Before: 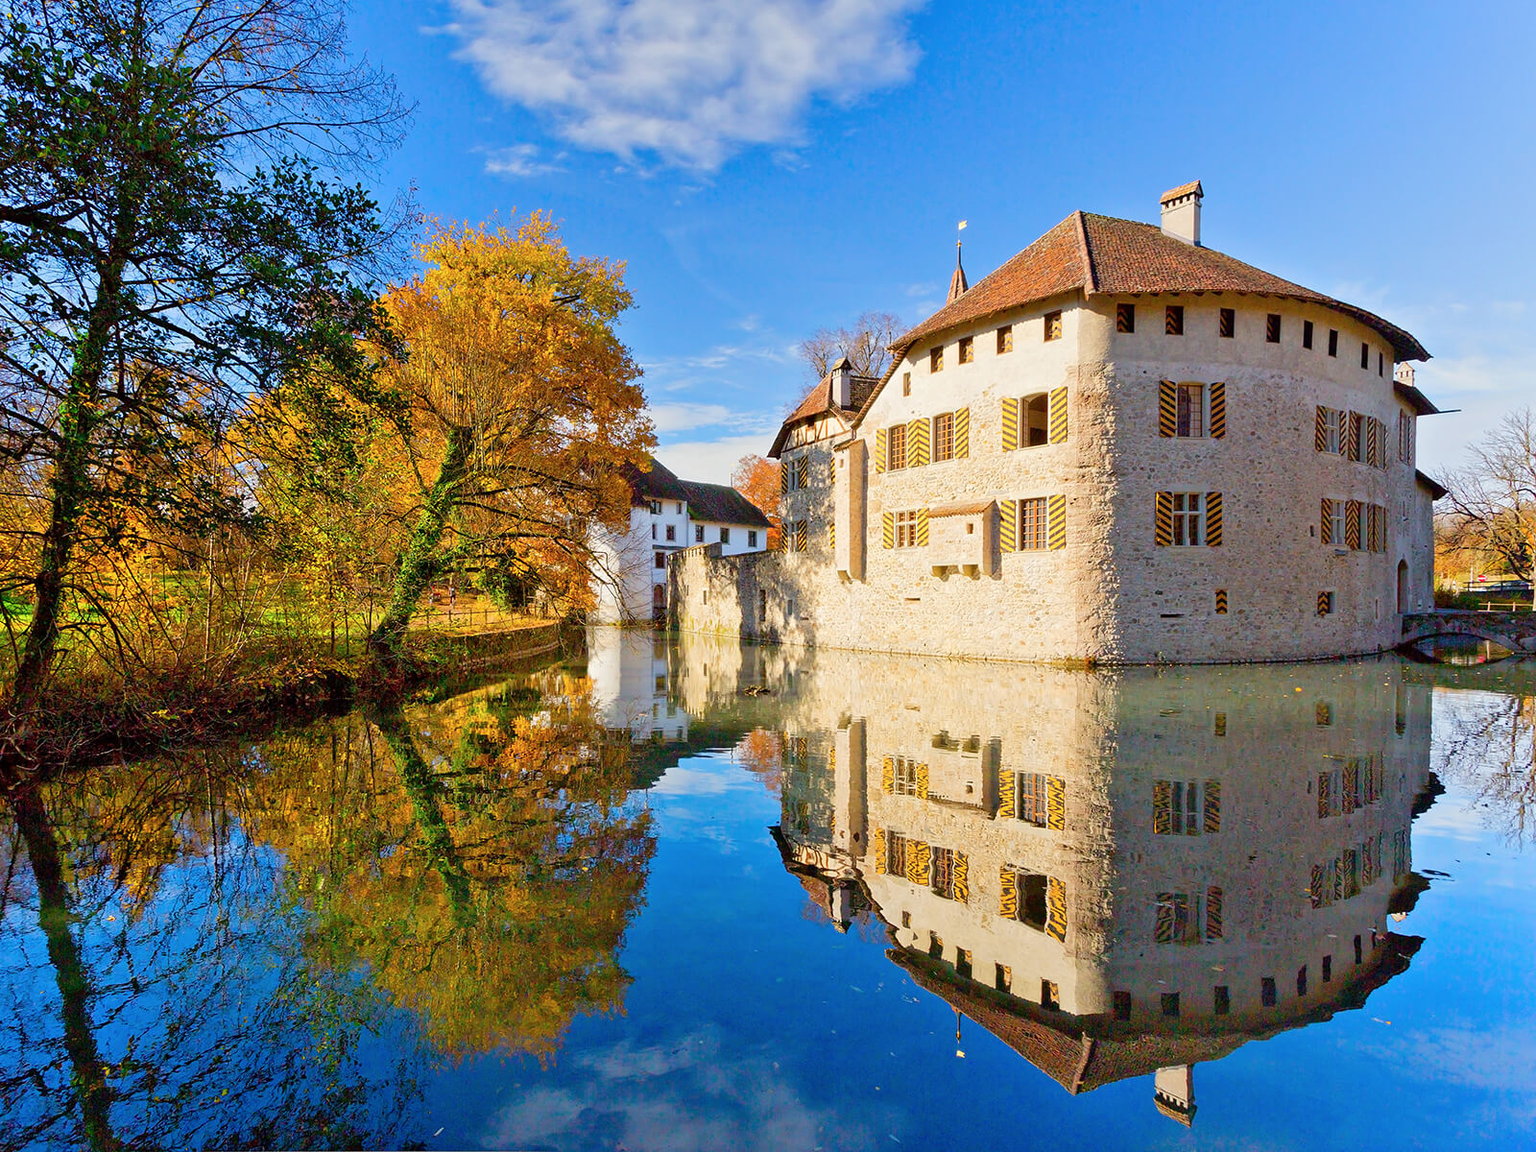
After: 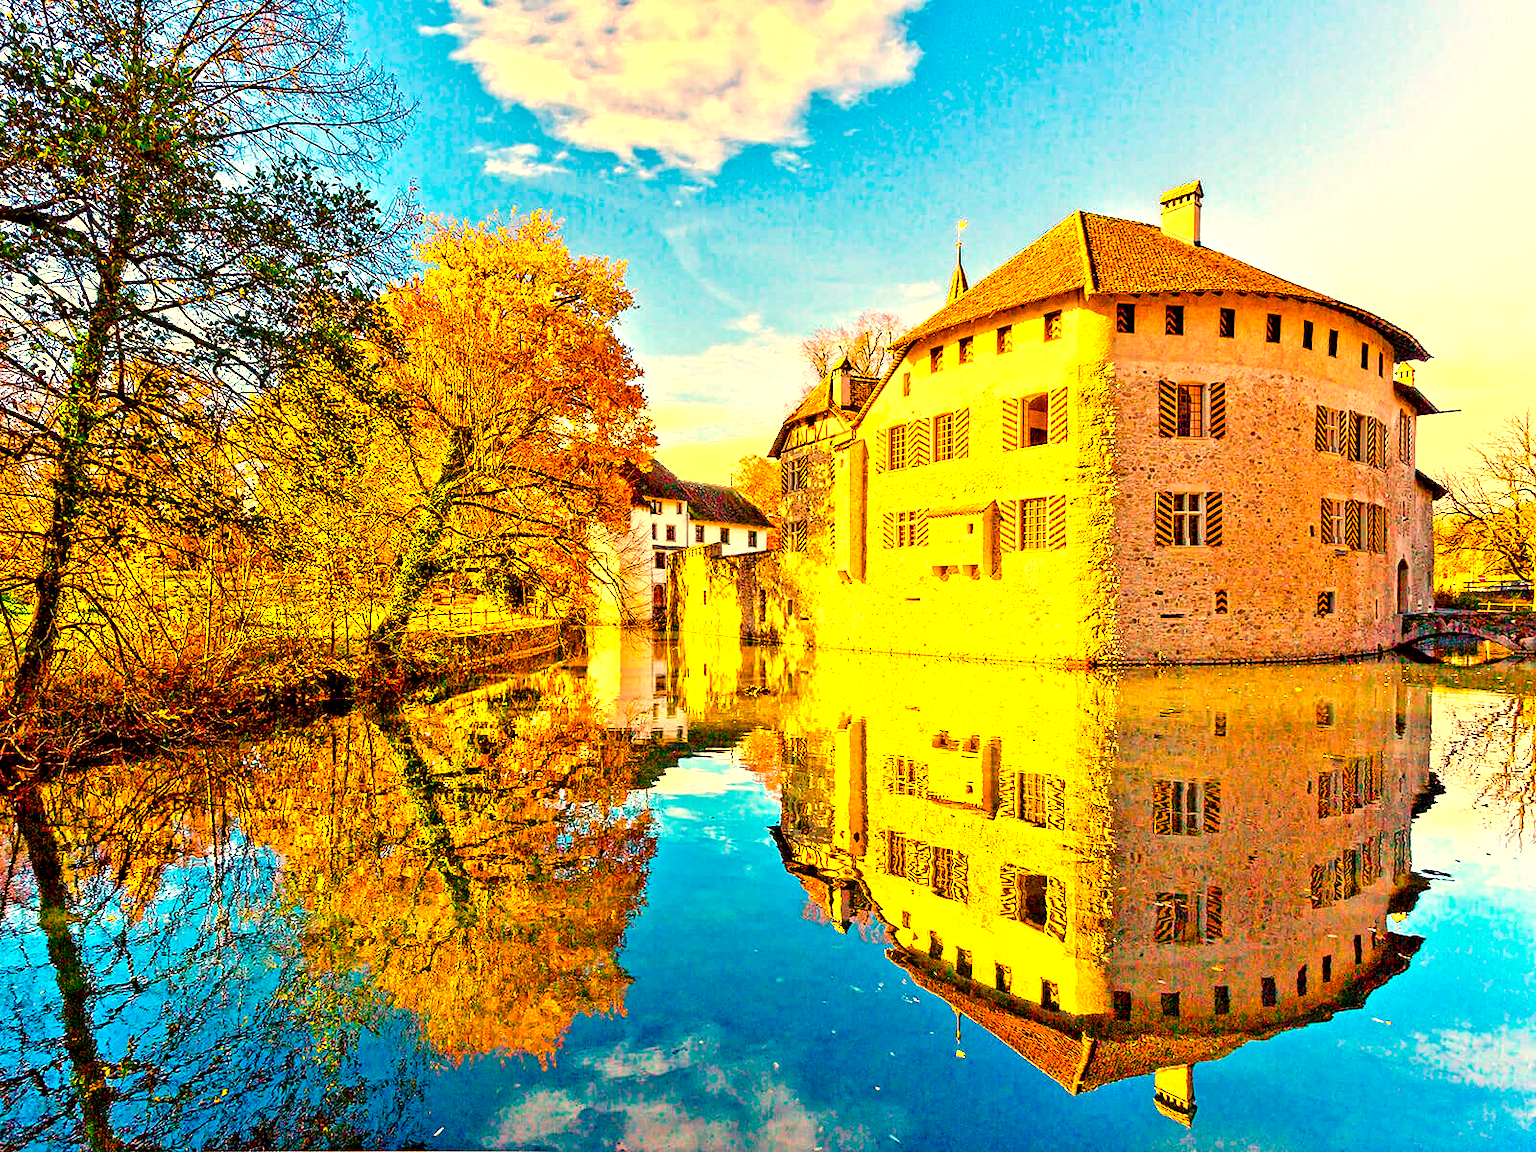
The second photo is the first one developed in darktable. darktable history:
contrast equalizer: octaves 7, y [[0.5, 0.542, 0.583, 0.625, 0.667, 0.708], [0.5 ×6], [0.5 ×6], [0 ×6], [0 ×6]]
color balance rgb: linear chroma grading › global chroma 15%, perceptual saturation grading › global saturation 30%
white balance: red 1.467, blue 0.684
exposure: black level correction 0.001, exposure 1.116 EV, compensate highlight preservation false
